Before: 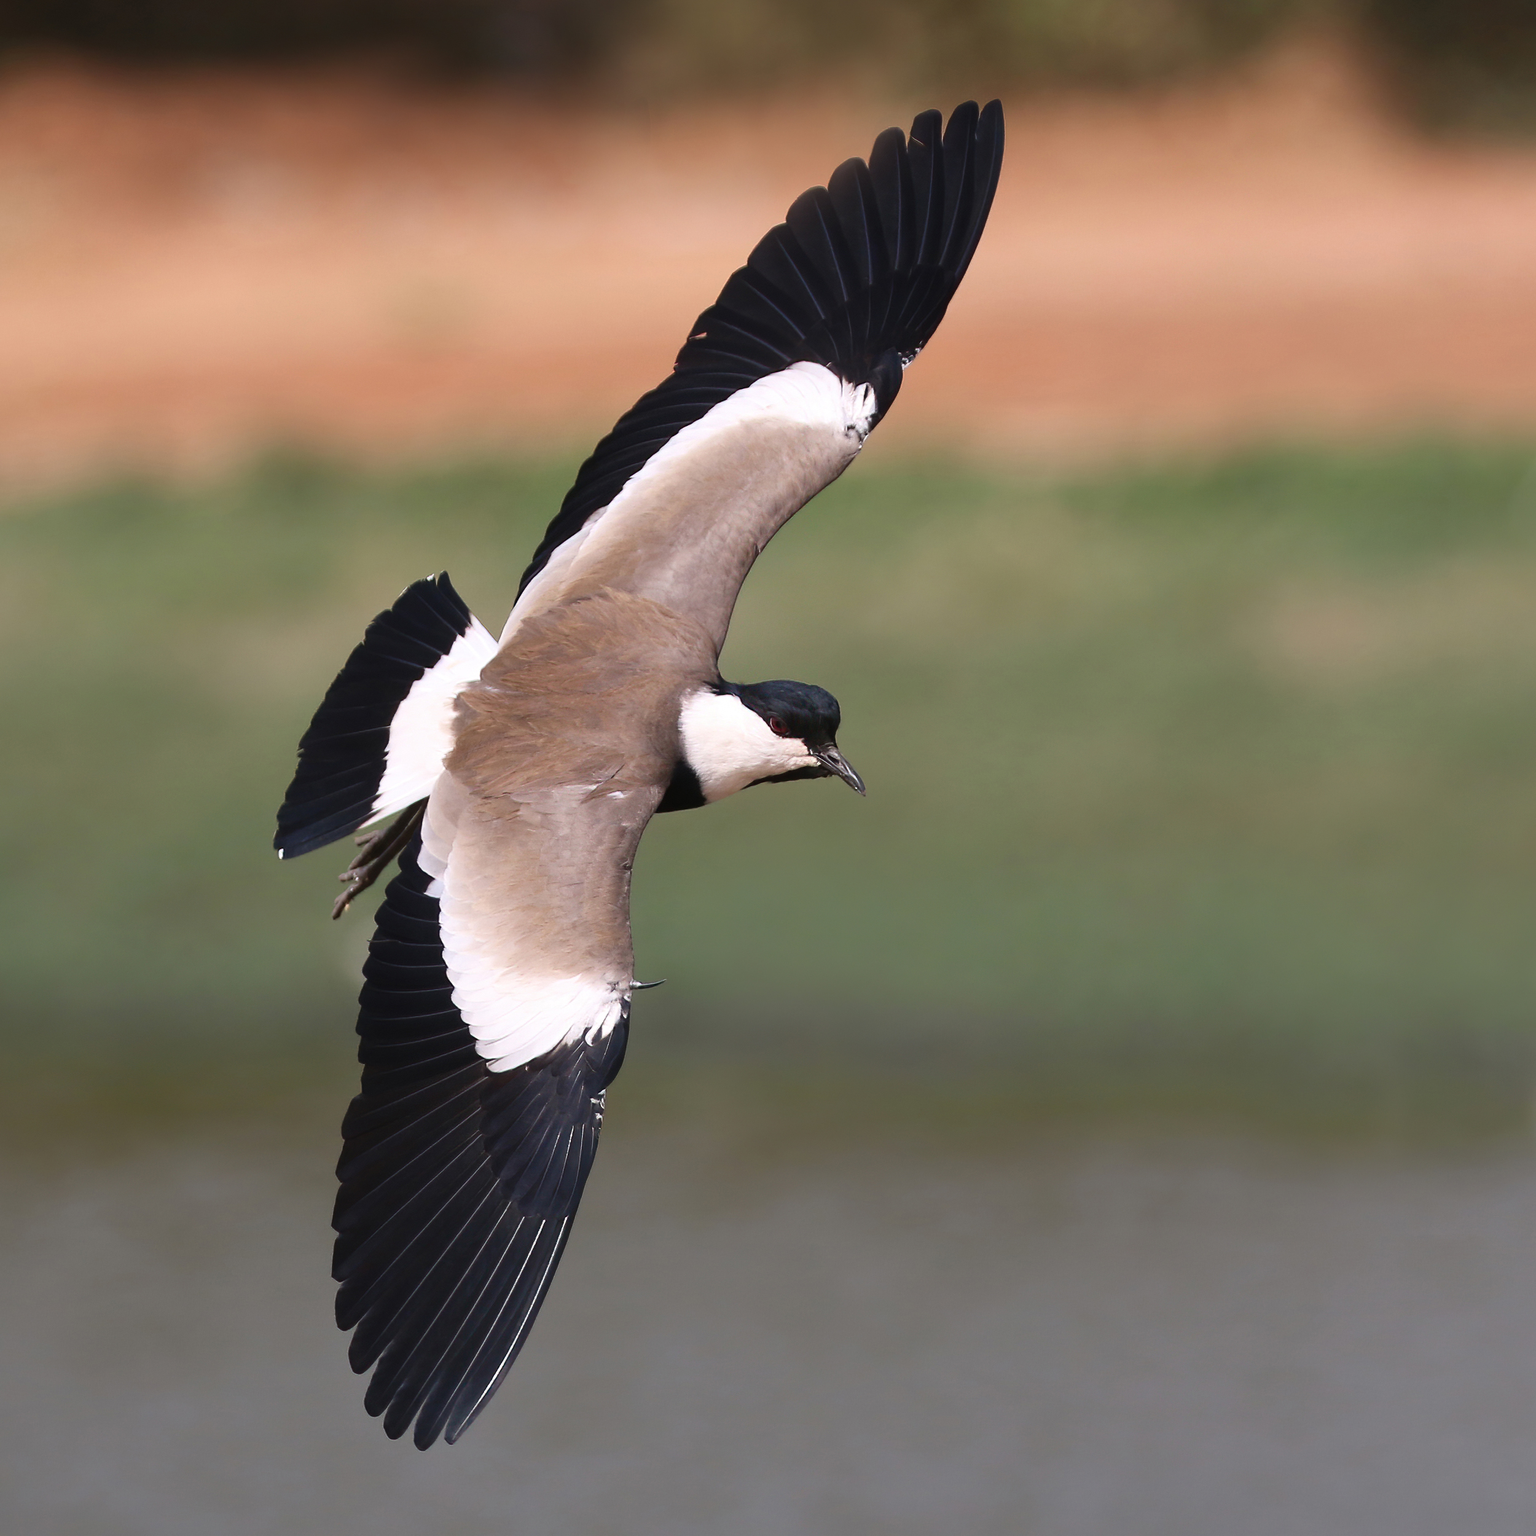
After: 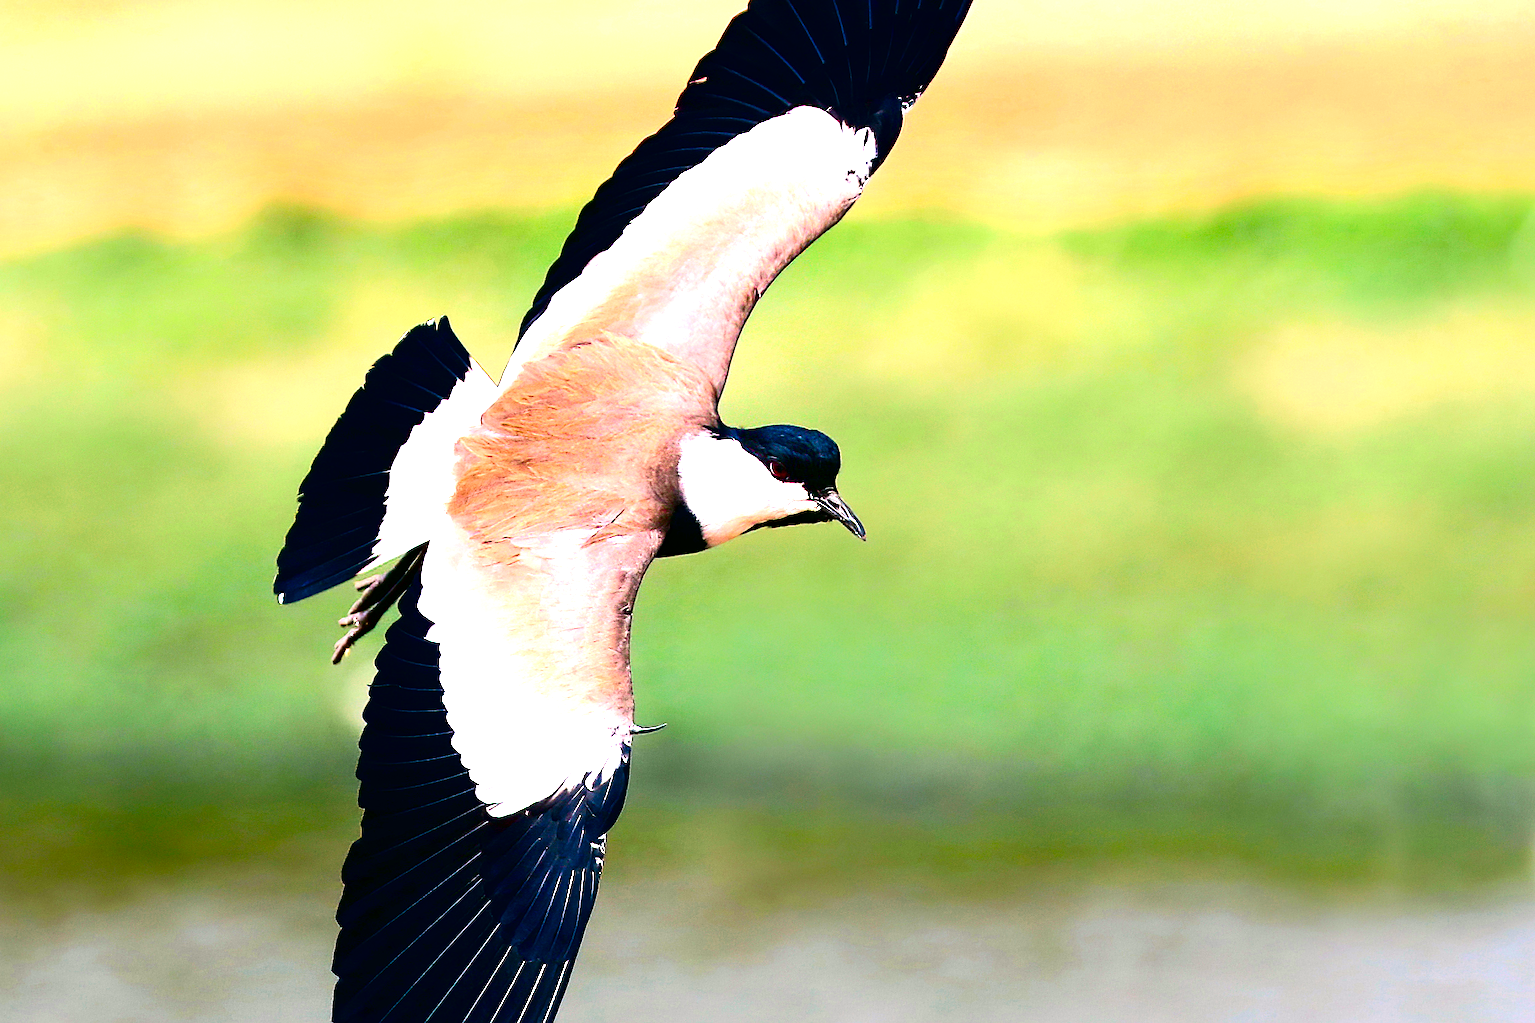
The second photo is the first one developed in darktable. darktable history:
exposure: black level correction 0, exposure 1.199 EV, compensate exposure bias true, compensate highlight preservation false
base curve: curves: ch0 [(0, 0) (0.028, 0.03) (0.121, 0.232) (0.46, 0.748) (0.859, 0.968) (1, 1)]
crop: top 16.658%, bottom 16.69%
contrast brightness saturation: brightness -0.994, saturation 0.993
sharpen: on, module defaults
tone equalizer: -8 EV -0.399 EV, -7 EV -0.366 EV, -6 EV -0.31 EV, -5 EV -0.254 EV, -3 EV 0.203 EV, -2 EV 0.344 EV, -1 EV 0.375 EV, +0 EV 0.39 EV, mask exposure compensation -0.51 EV
color balance rgb: shadows lift › chroma 2.028%, shadows lift › hue 136.08°, power › luminance -7.985%, power › chroma 1.081%, power › hue 215.91°, perceptual saturation grading › global saturation -0.056%, perceptual brilliance grading › highlights 7.474%, perceptual brilliance grading › mid-tones 4.06%, perceptual brilliance grading › shadows 2.328%, global vibrance 9.289%
